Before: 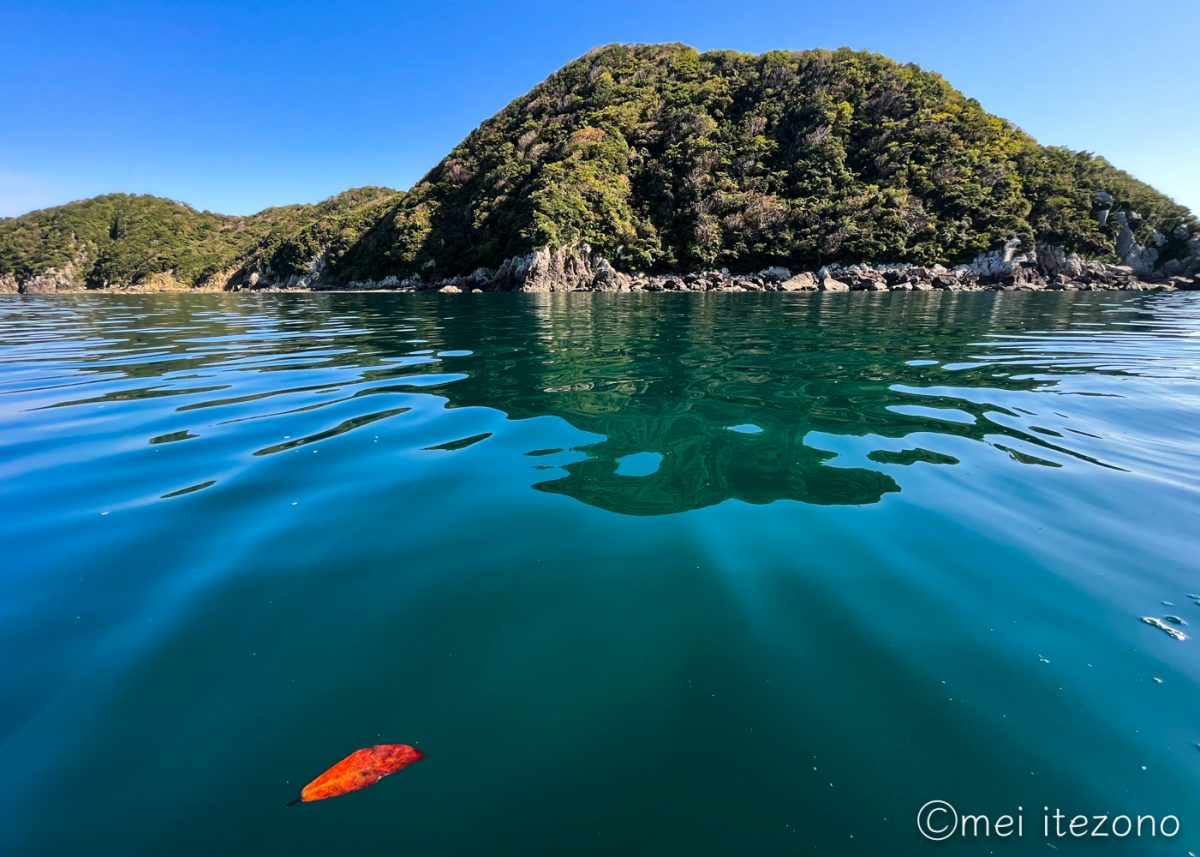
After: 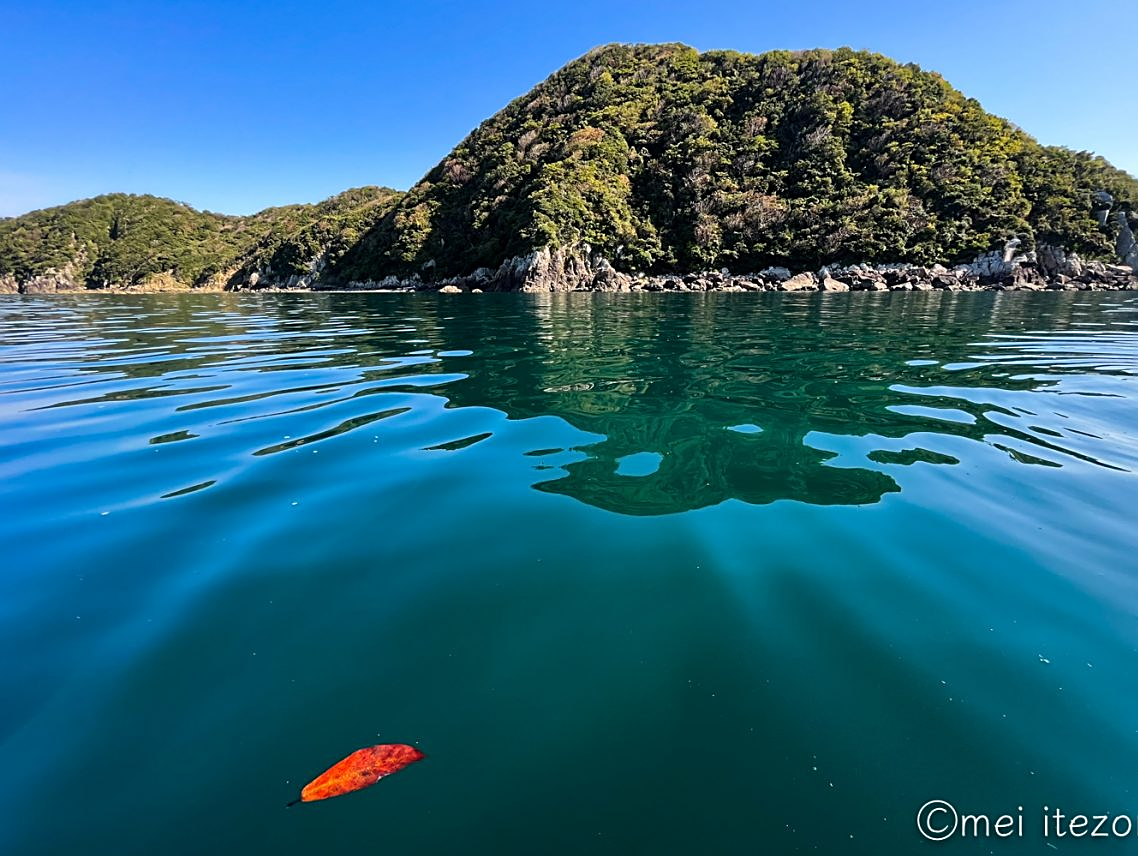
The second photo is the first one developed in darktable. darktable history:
sharpen: on, module defaults
crop and rotate: right 5.167%
